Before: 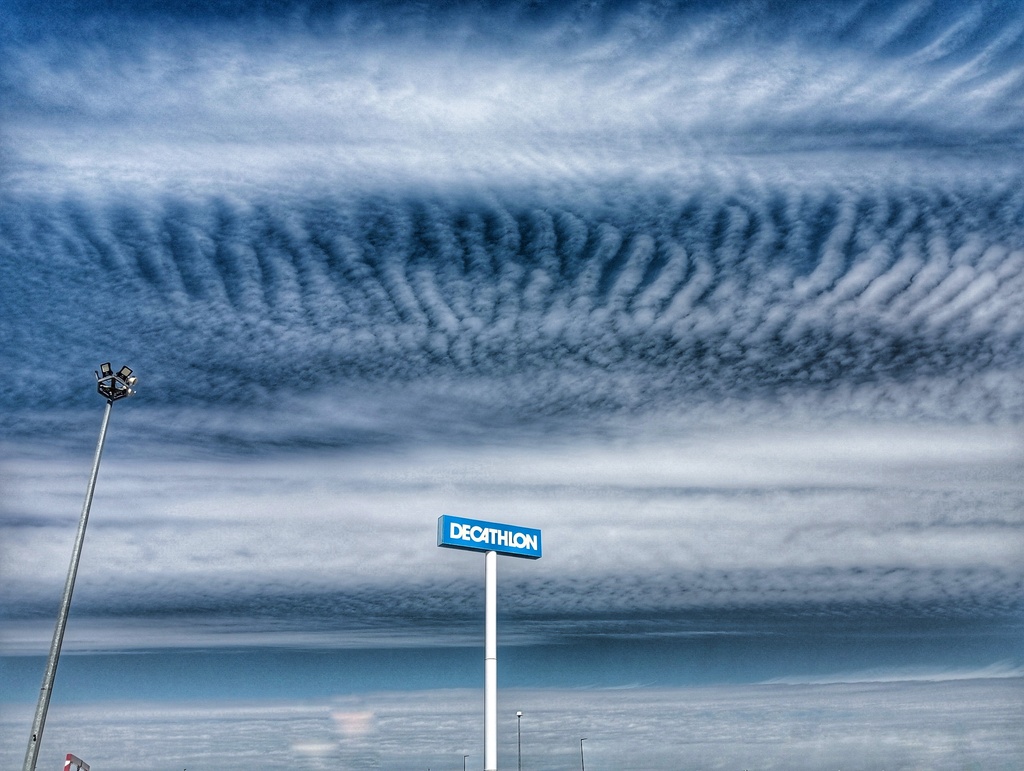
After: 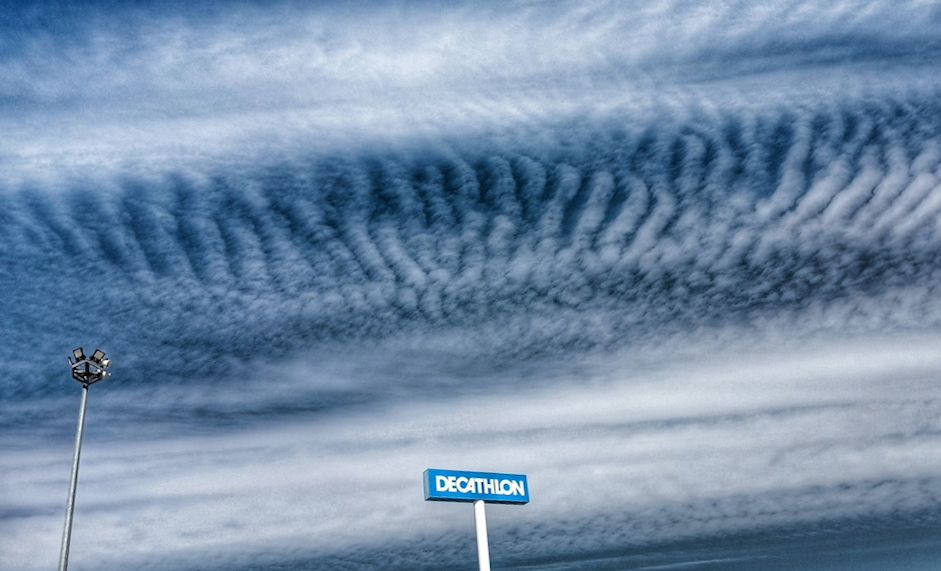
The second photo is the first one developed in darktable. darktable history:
crop and rotate: angle 0.2°, left 0.275%, right 3.127%, bottom 14.18%
rotate and perspective: rotation -5°, crop left 0.05, crop right 0.952, crop top 0.11, crop bottom 0.89
